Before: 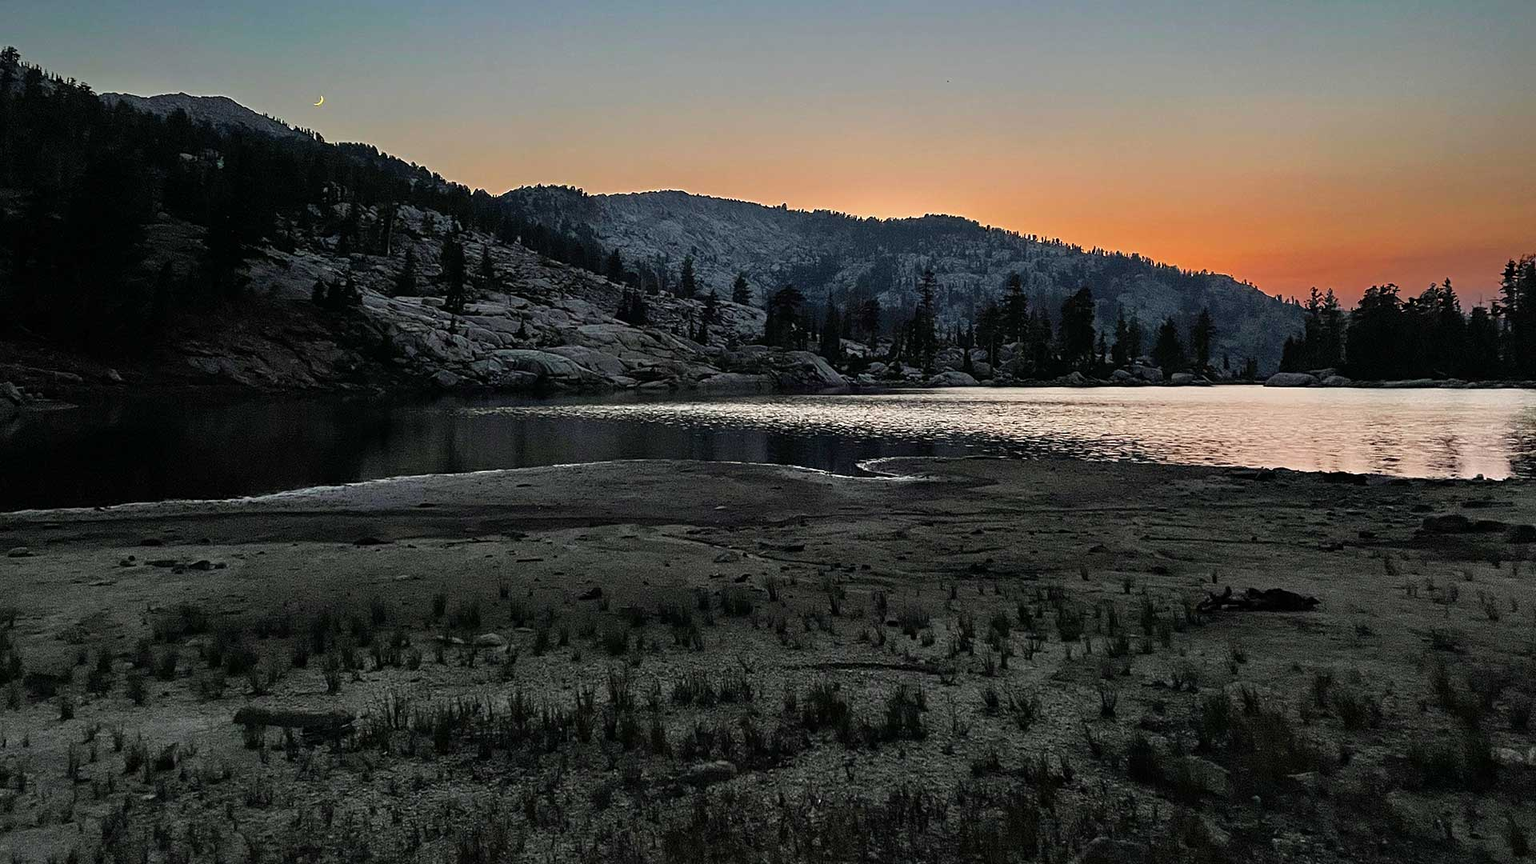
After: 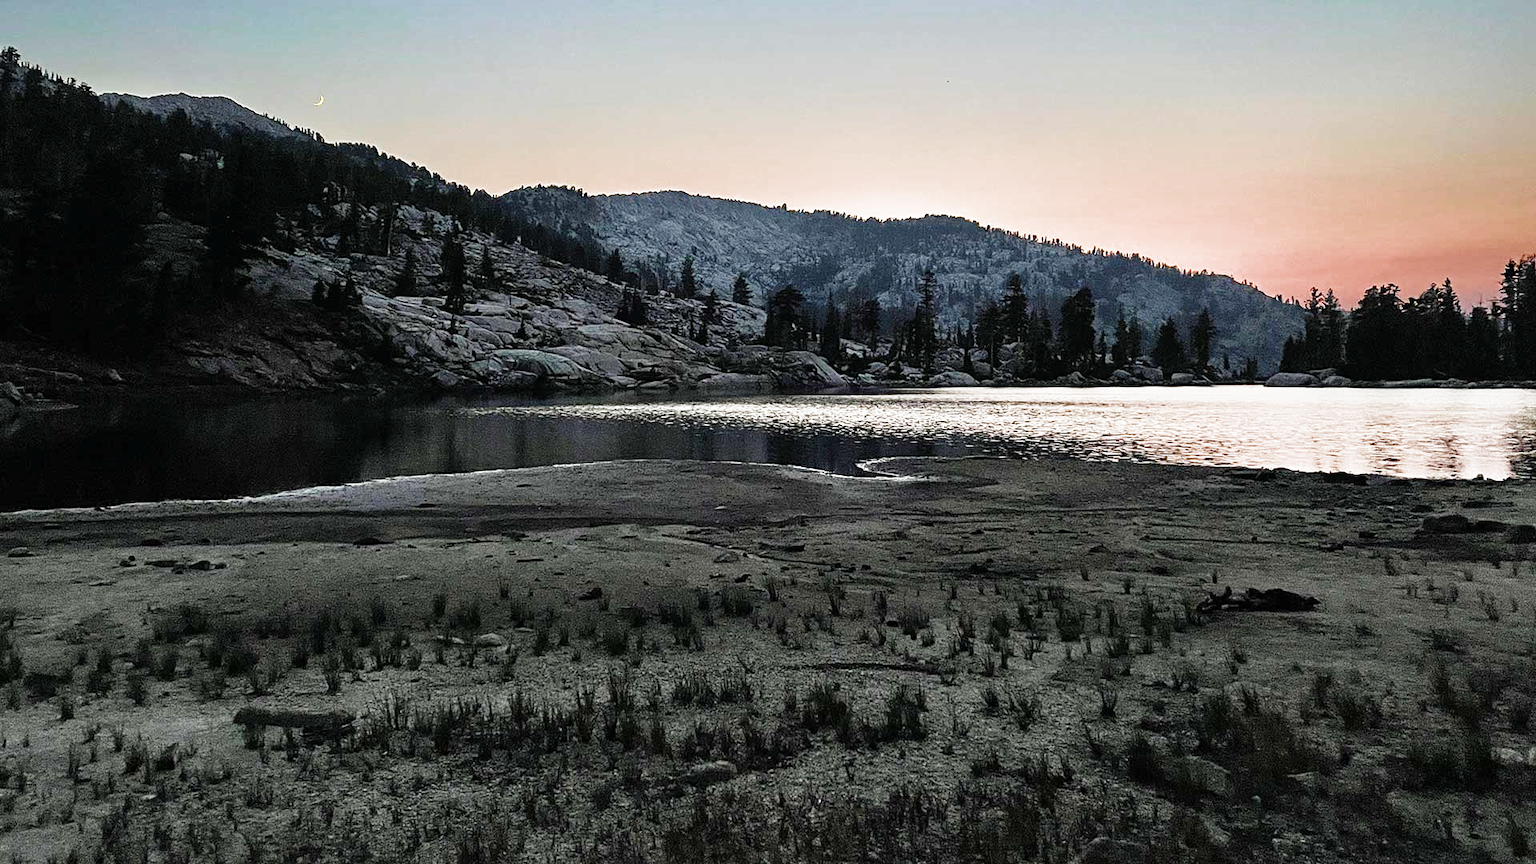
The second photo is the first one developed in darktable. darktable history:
exposure: black level correction 0, exposure 1.102 EV, compensate highlight preservation false
filmic rgb: black relative exposure -11.38 EV, white relative exposure 3.26 EV, hardness 6.72, color science v4 (2020)
